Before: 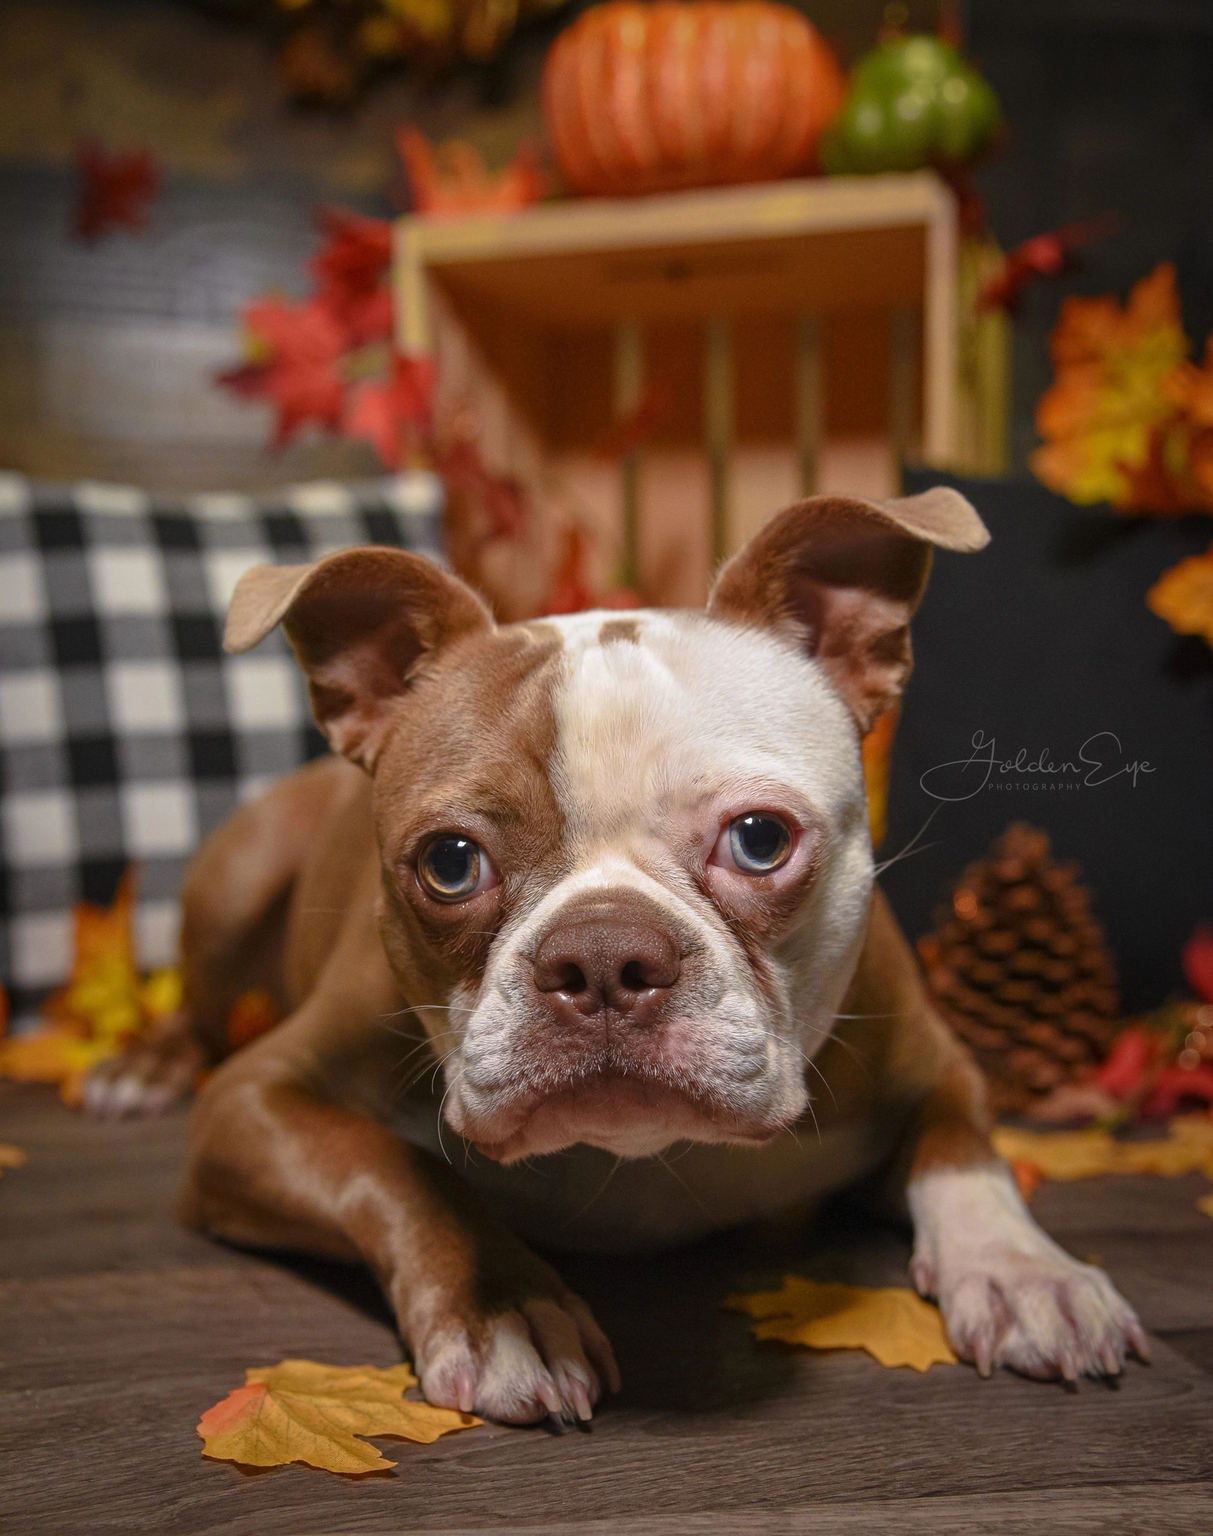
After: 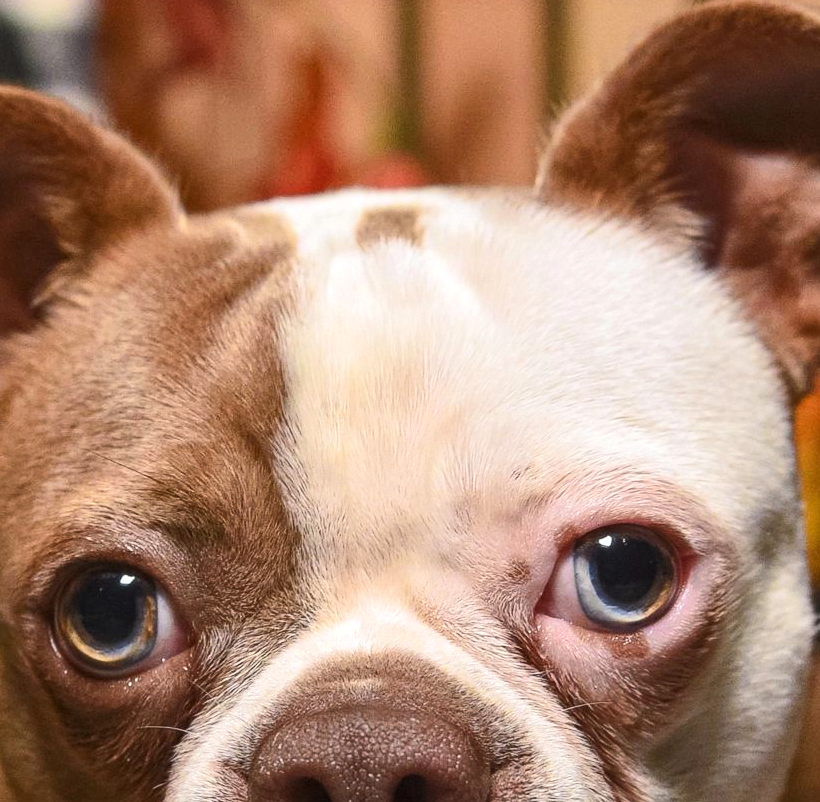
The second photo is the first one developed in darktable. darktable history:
tone equalizer: -8 EV 0.022 EV, -7 EV -0.008 EV, -6 EV 0.027 EV, -5 EV 0.028 EV, -4 EV 0.314 EV, -3 EV 0.674 EV, -2 EV 0.573 EV, -1 EV 0.207 EV, +0 EV 0.016 EV, edges refinement/feathering 500, mask exposure compensation -1.57 EV, preserve details no
crop: left 31.814%, top 32.325%, right 27.571%, bottom 36.313%
exposure: compensate highlight preservation false
